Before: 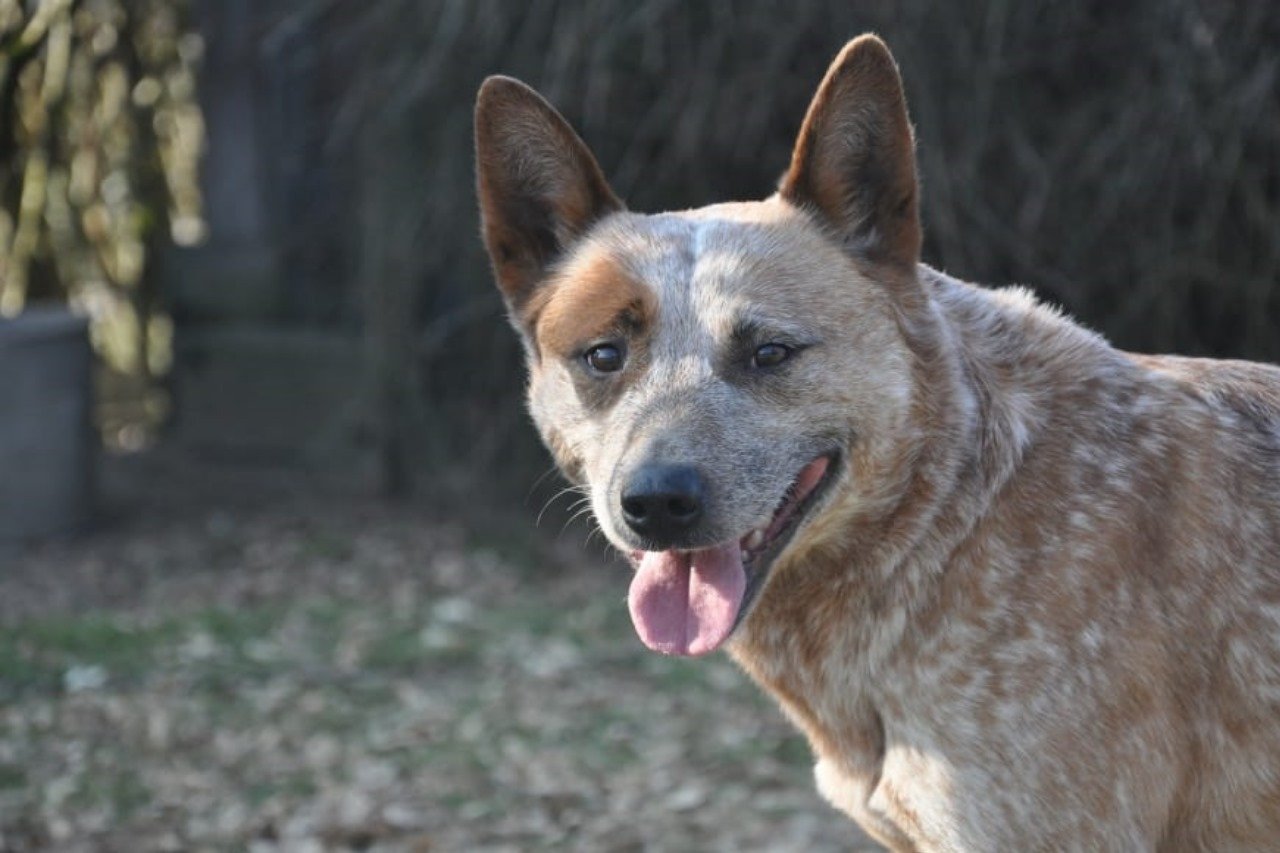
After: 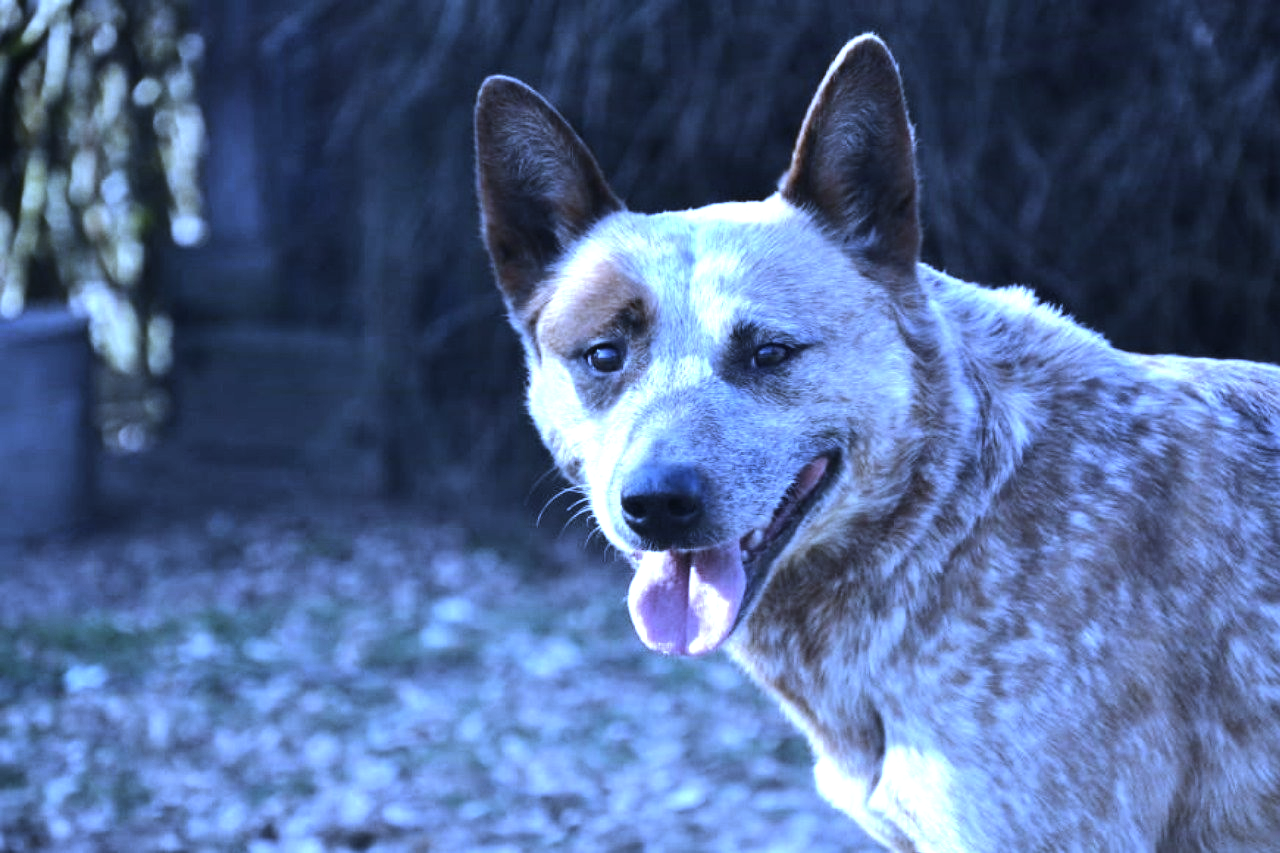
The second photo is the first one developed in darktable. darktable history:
white balance: red 0.766, blue 1.537
tone equalizer: -8 EV -1.08 EV, -7 EV -1.01 EV, -6 EV -0.867 EV, -5 EV -0.578 EV, -3 EV 0.578 EV, -2 EV 0.867 EV, -1 EV 1.01 EV, +0 EV 1.08 EV, edges refinement/feathering 500, mask exposure compensation -1.57 EV, preserve details no
